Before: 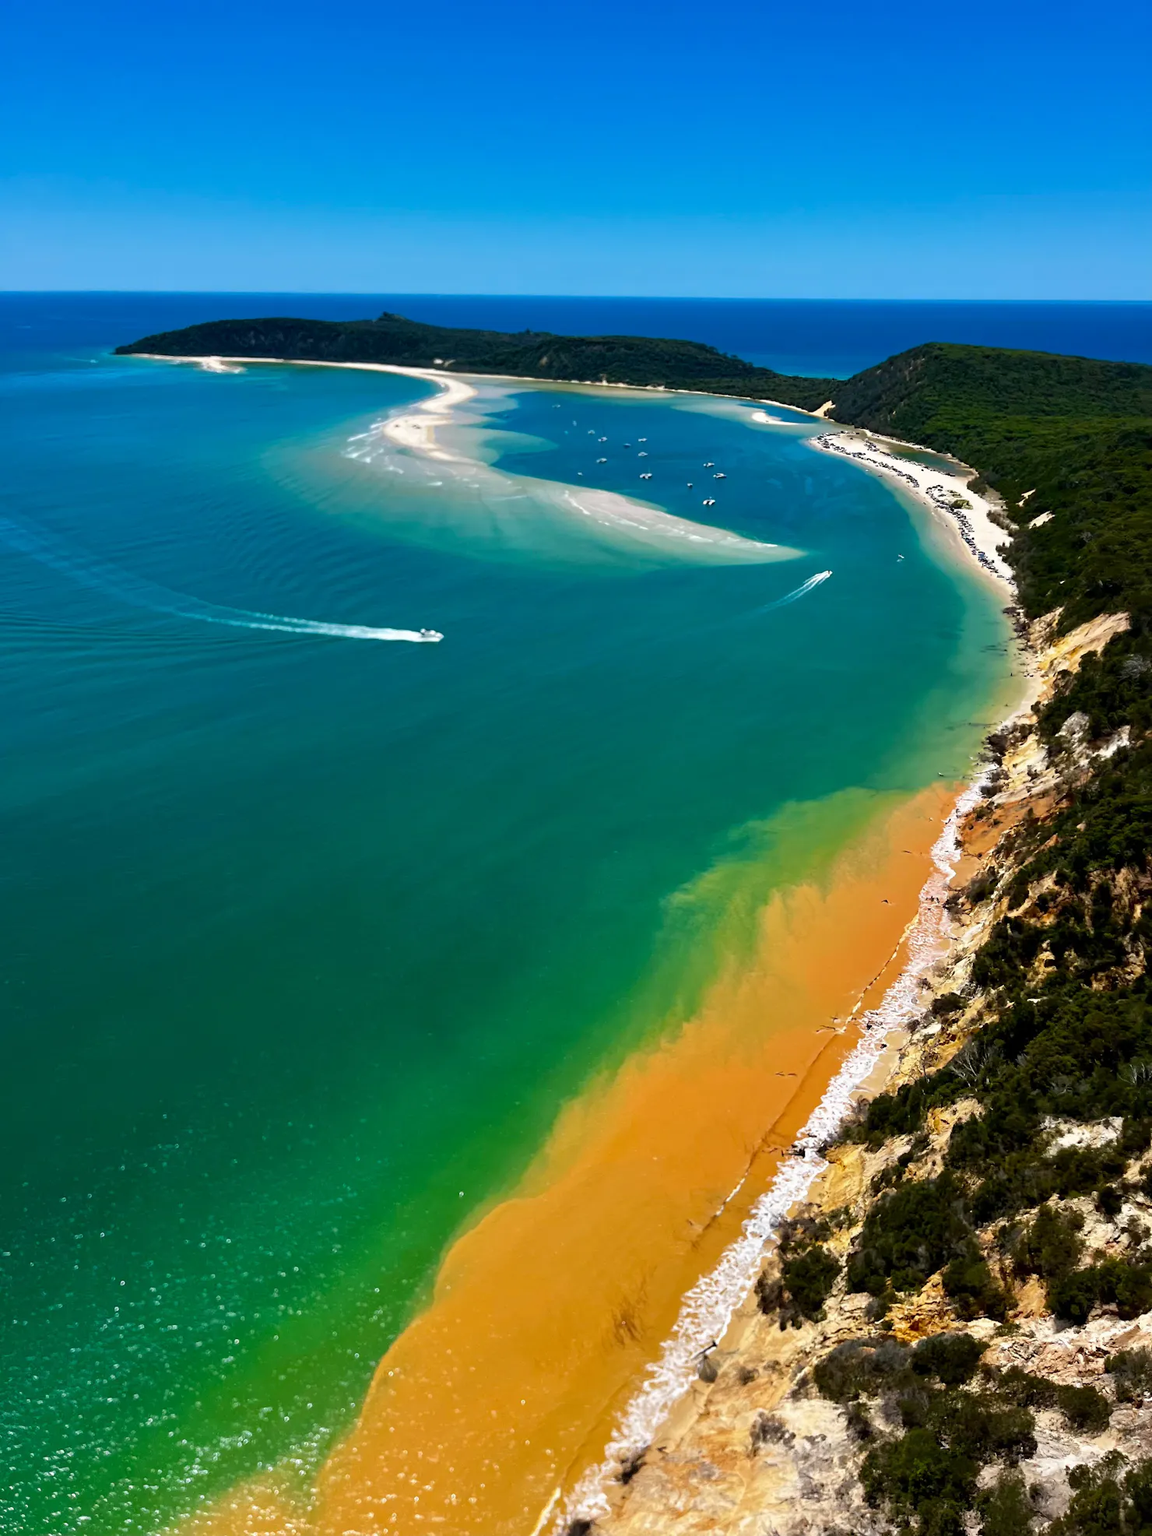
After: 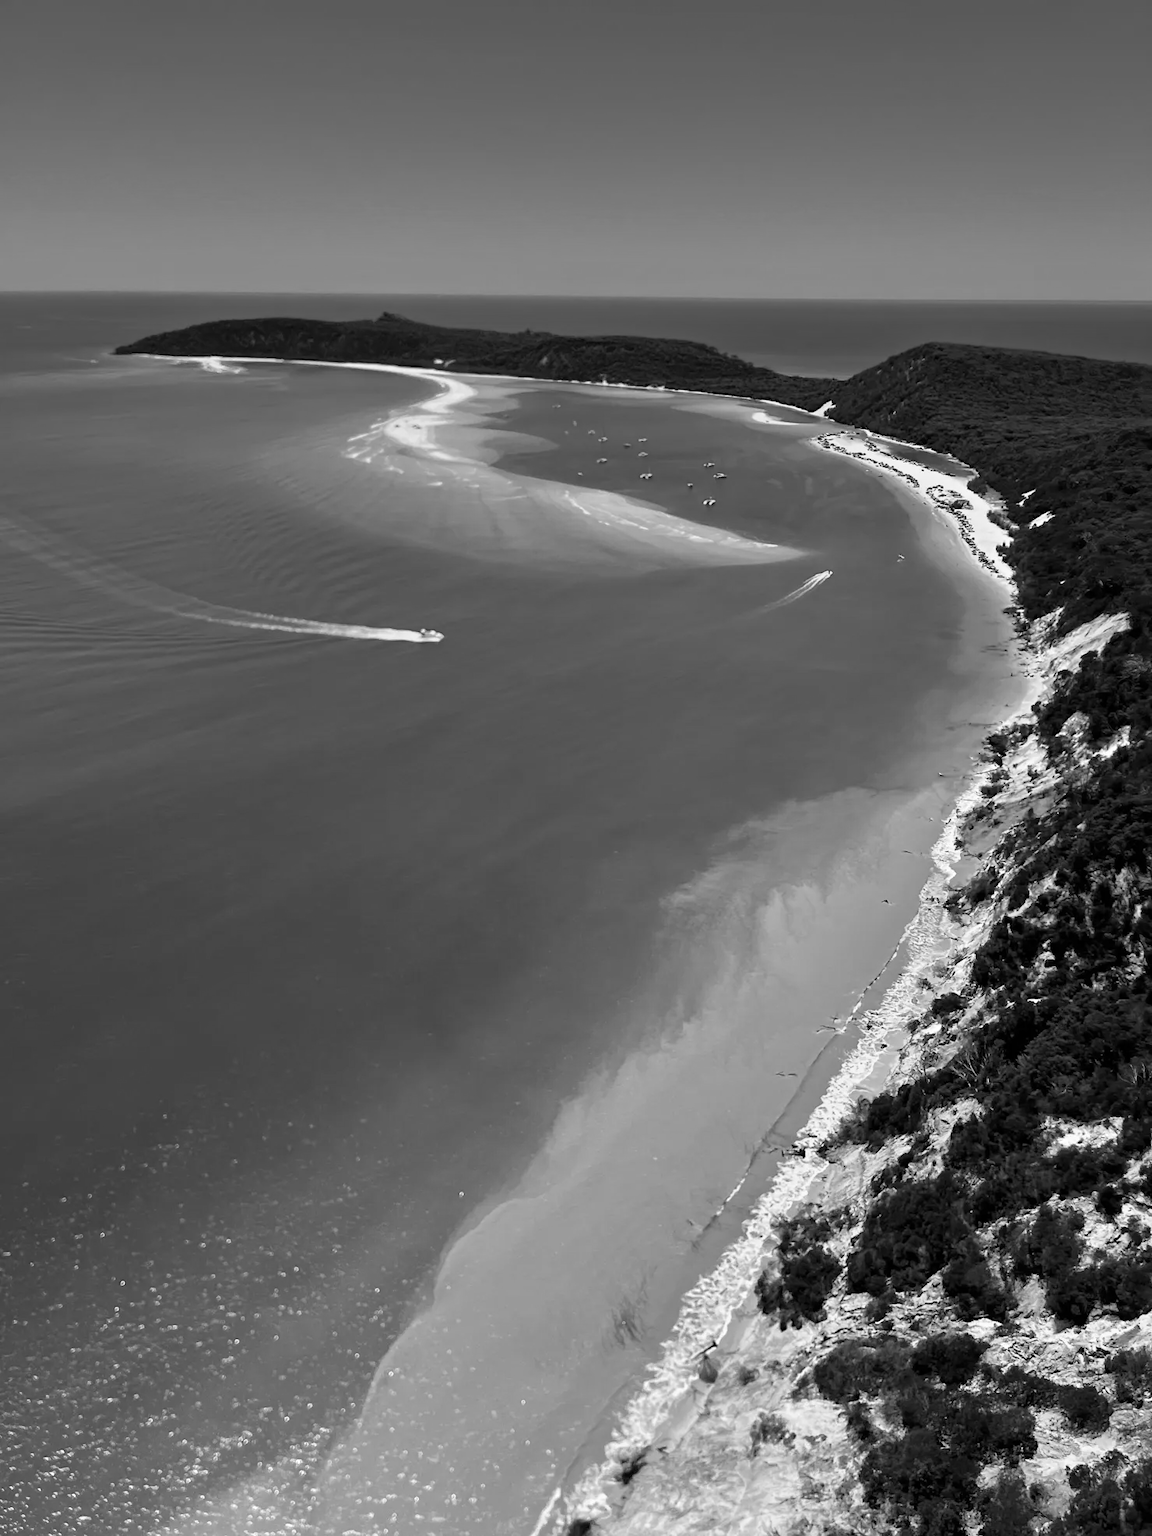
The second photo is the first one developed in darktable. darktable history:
white balance: red 0.98, blue 1.61
base curve: curves: ch0 [(0, 0) (0.472, 0.455) (1, 1)], preserve colors none
monochrome: a -6.99, b 35.61, size 1.4
